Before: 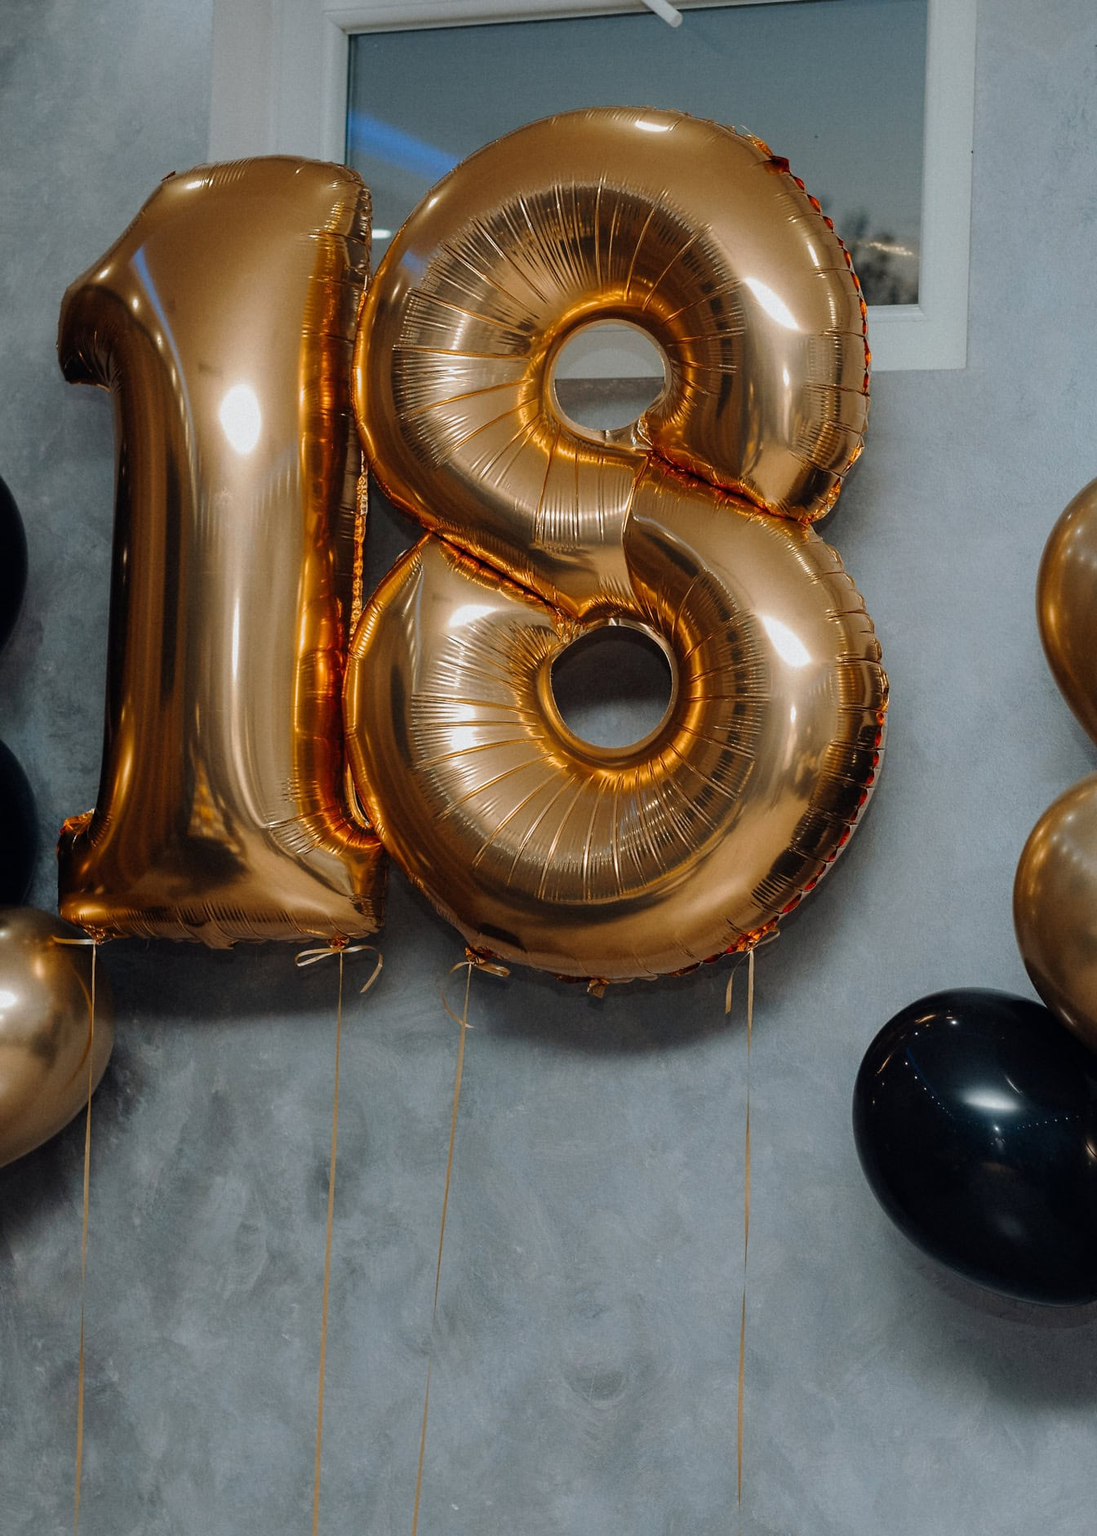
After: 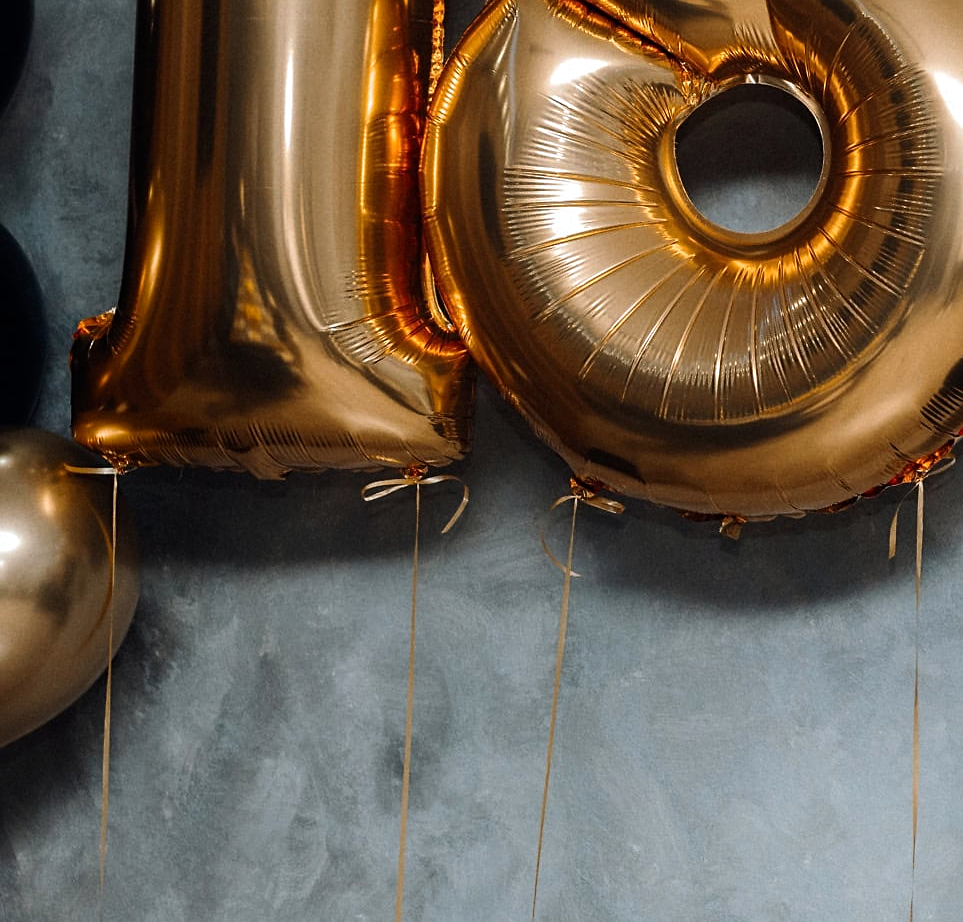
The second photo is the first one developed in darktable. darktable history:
sharpen: amount 0.201
crop: top 36.326%, right 28.302%, bottom 14.671%
exposure: exposure -0.012 EV, compensate exposure bias true, compensate highlight preservation false
tone equalizer: -8 EV -0.445 EV, -7 EV -0.369 EV, -6 EV -0.333 EV, -5 EV -0.219 EV, -3 EV 0.25 EV, -2 EV 0.352 EV, -1 EV 0.373 EV, +0 EV 0.413 EV, edges refinement/feathering 500, mask exposure compensation -1.57 EV, preserve details no
shadows and highlights: shadows -22.17, highlights 98.51, soften with gaussian
